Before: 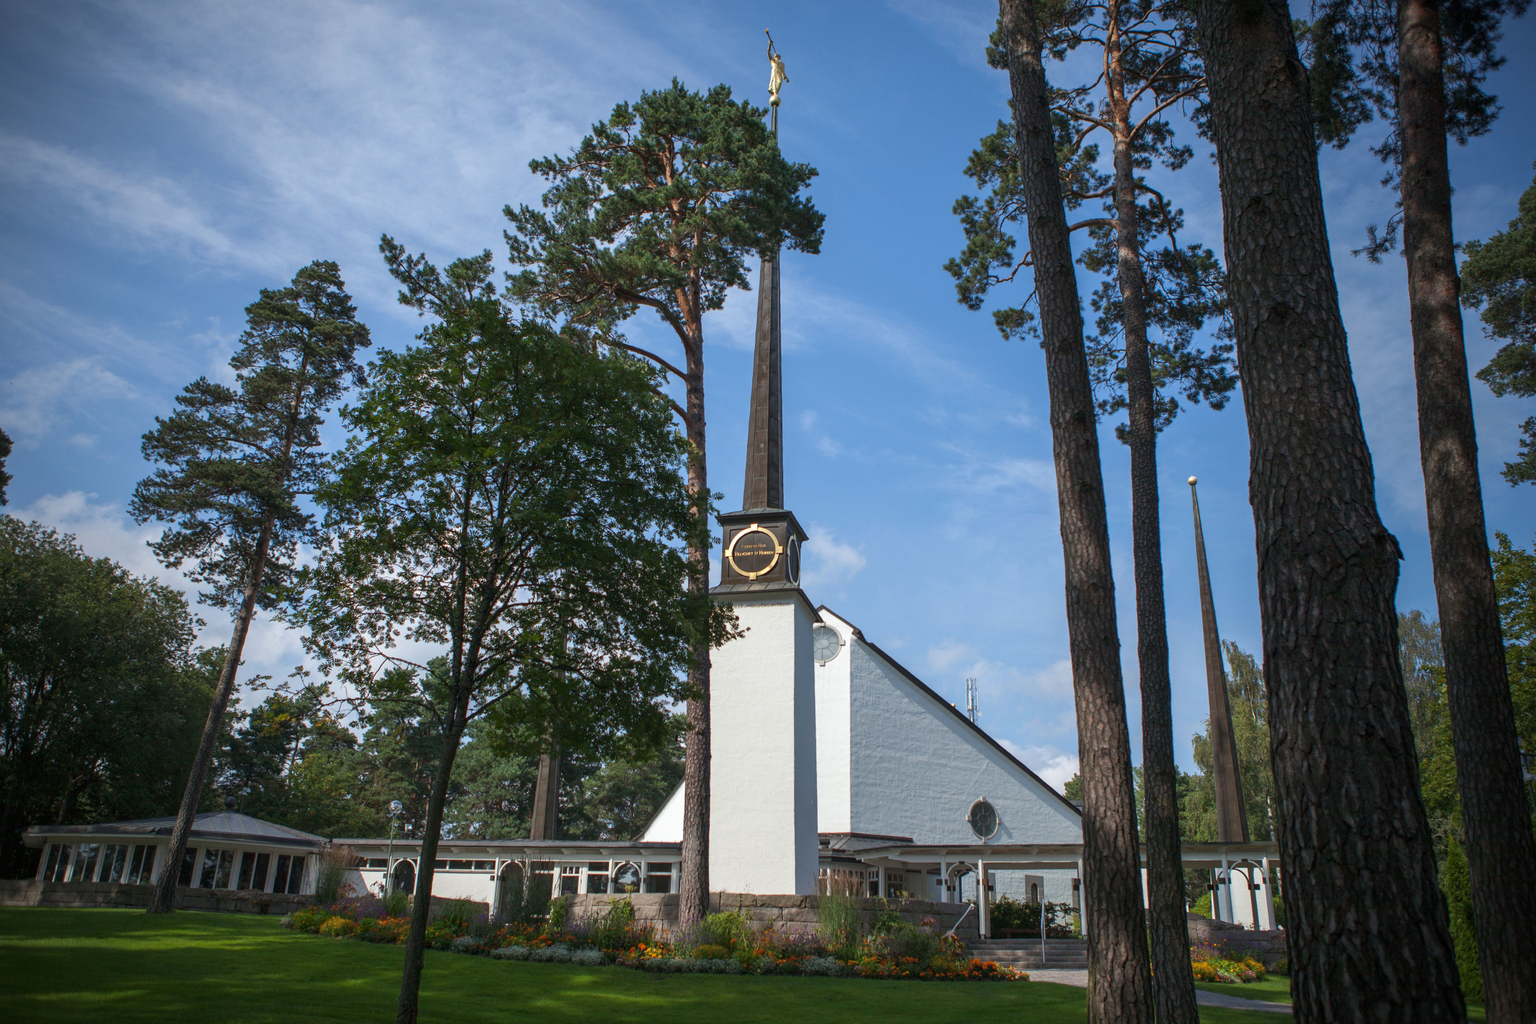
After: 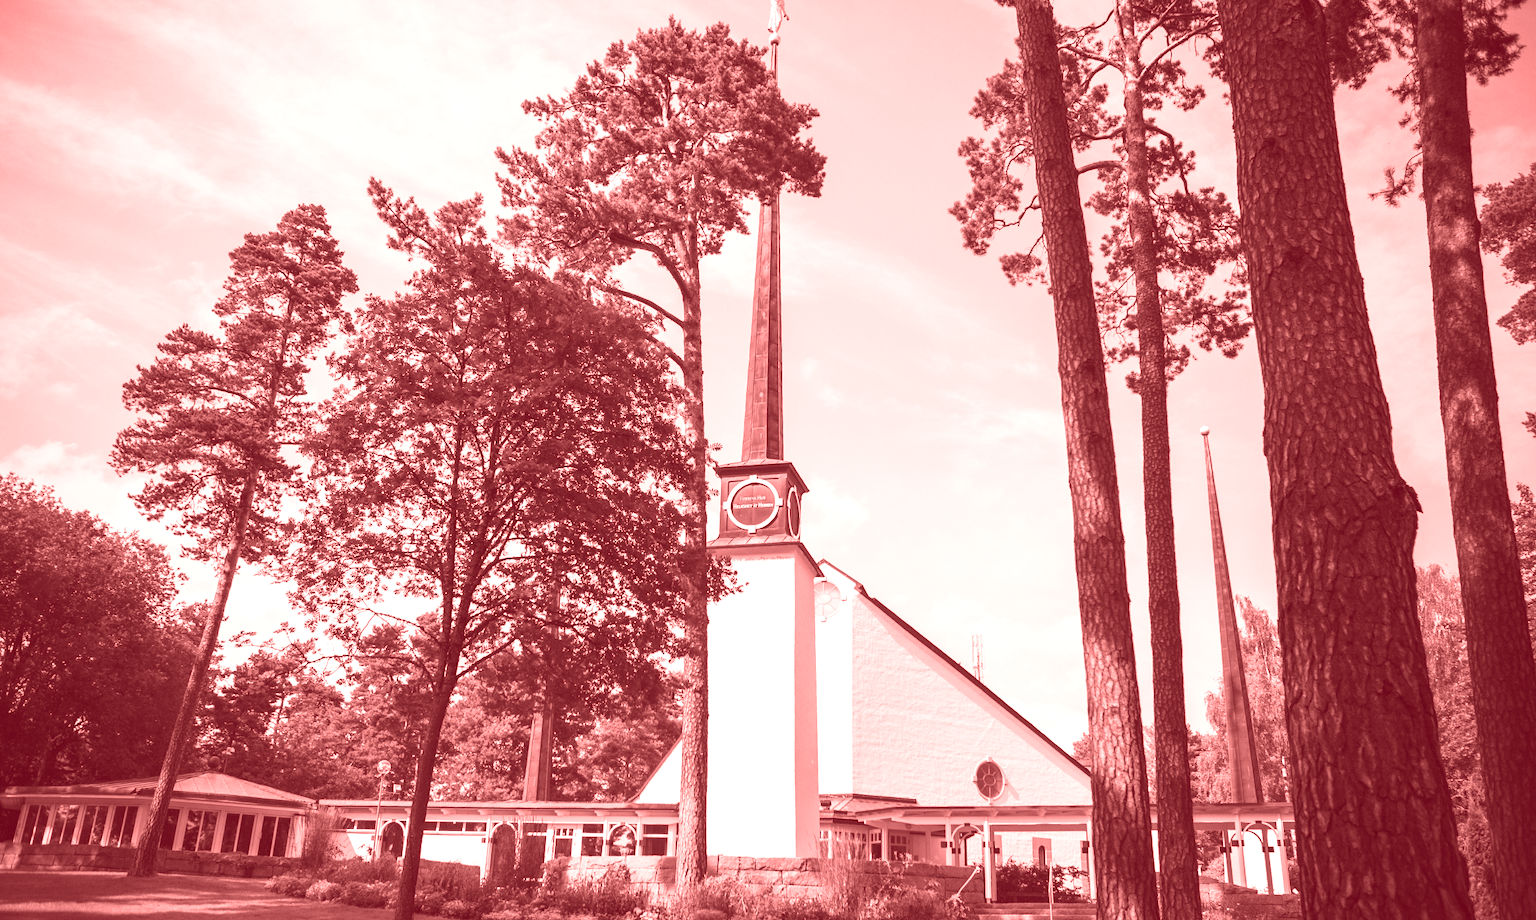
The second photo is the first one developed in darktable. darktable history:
crop: left 1.507%, top 6.147%, right 1.379%, bottom 6.637%
base curve: curves: ch0 [(0, 0) (0.007, 0.004) (0.027, 0.03) (0.046, 0.07) (0.207, 0.54) (0.442, 0.872) (0.673, 0.972) (1, 1)], preserve colors none
color balance: lift [1.006, 0.985, 1.002, 1.015], gamma [1, 0.953, 1.008, 1.047], gain [1.076, 1.13, 1.004, 0.87]
colorize: saturation 60%, source mix 100%
